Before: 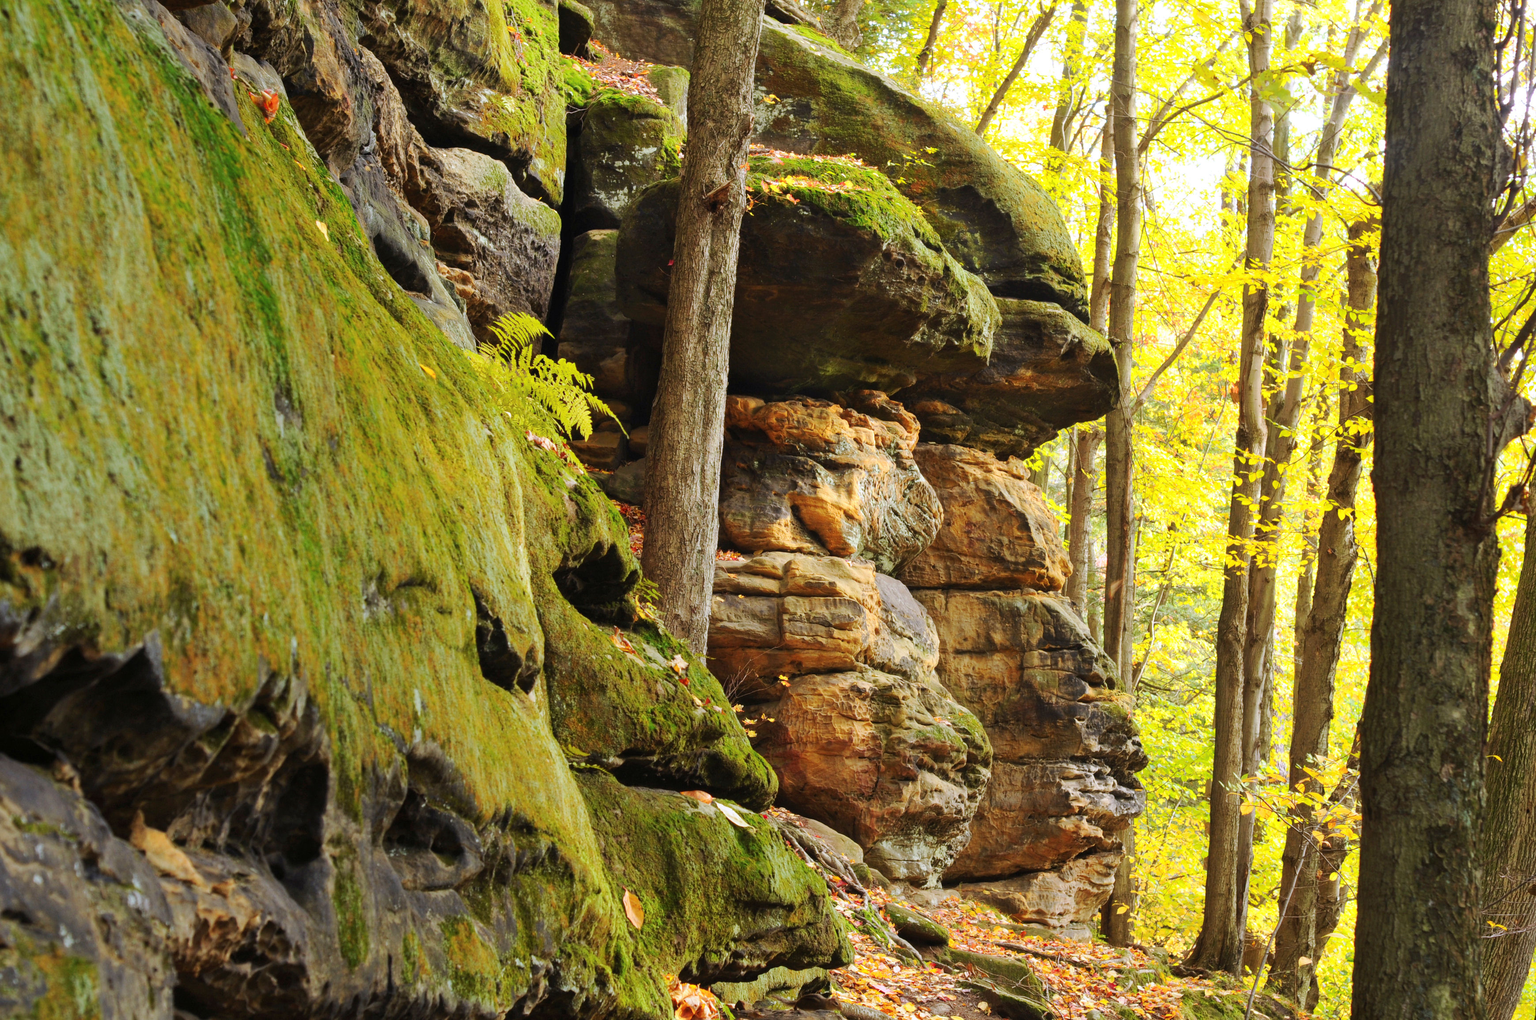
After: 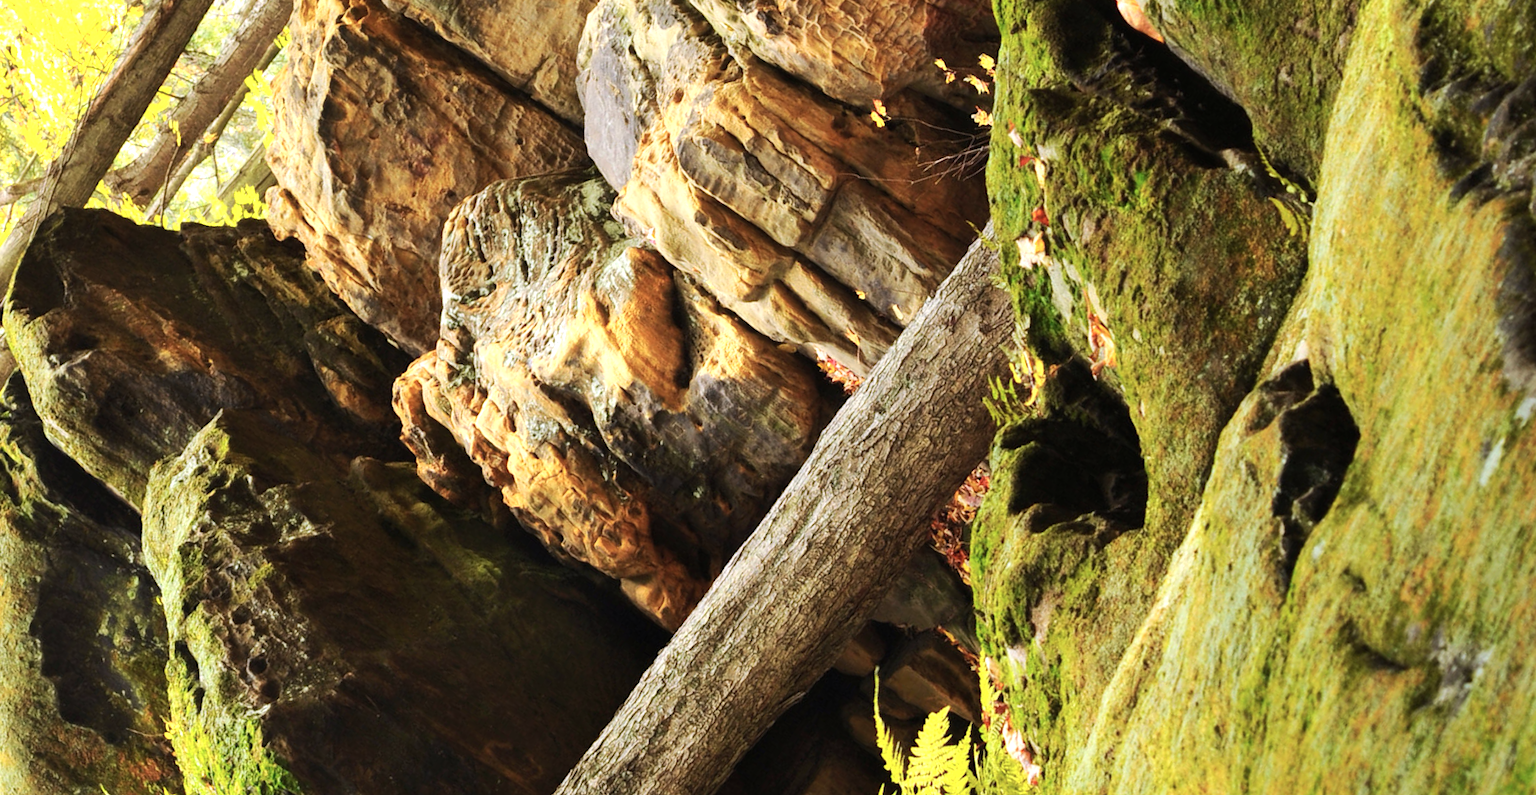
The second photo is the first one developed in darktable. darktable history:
crop and rotate: angle 147.08°, left 9.113%, top 15.641%, right 4.519%, bottom 16.991%
color zones: curves: ch0 [(0, 0.558) (0.143, 0.559) (0.286, 0.529) (0.429, 0.505) (0.571, 0.5) (0.714, 0.5) (0.857, 0.5) (1, 0.558)]; ch1 [(0, 0.469) (0.01, 0.469) (0.12, 0.446) (0.248, 0.469) (0.5, 0.5) (0.748, 0.5) (0.99, 0.469) (1, 0.469)]
tone equalizer: -8 EV -0.447 EV, -7 EV -0.366 EV, -6 EV -0.351 EV, -5 EV -0.203 EV, -3 EV 0.249 EV, -2 EV 0.353 EV, -1 EV 0.403 EV, +0 EV 0.426 EV, edges refinement/feathering 500, mask exposure compensation -1.57 EV, preserve details no
